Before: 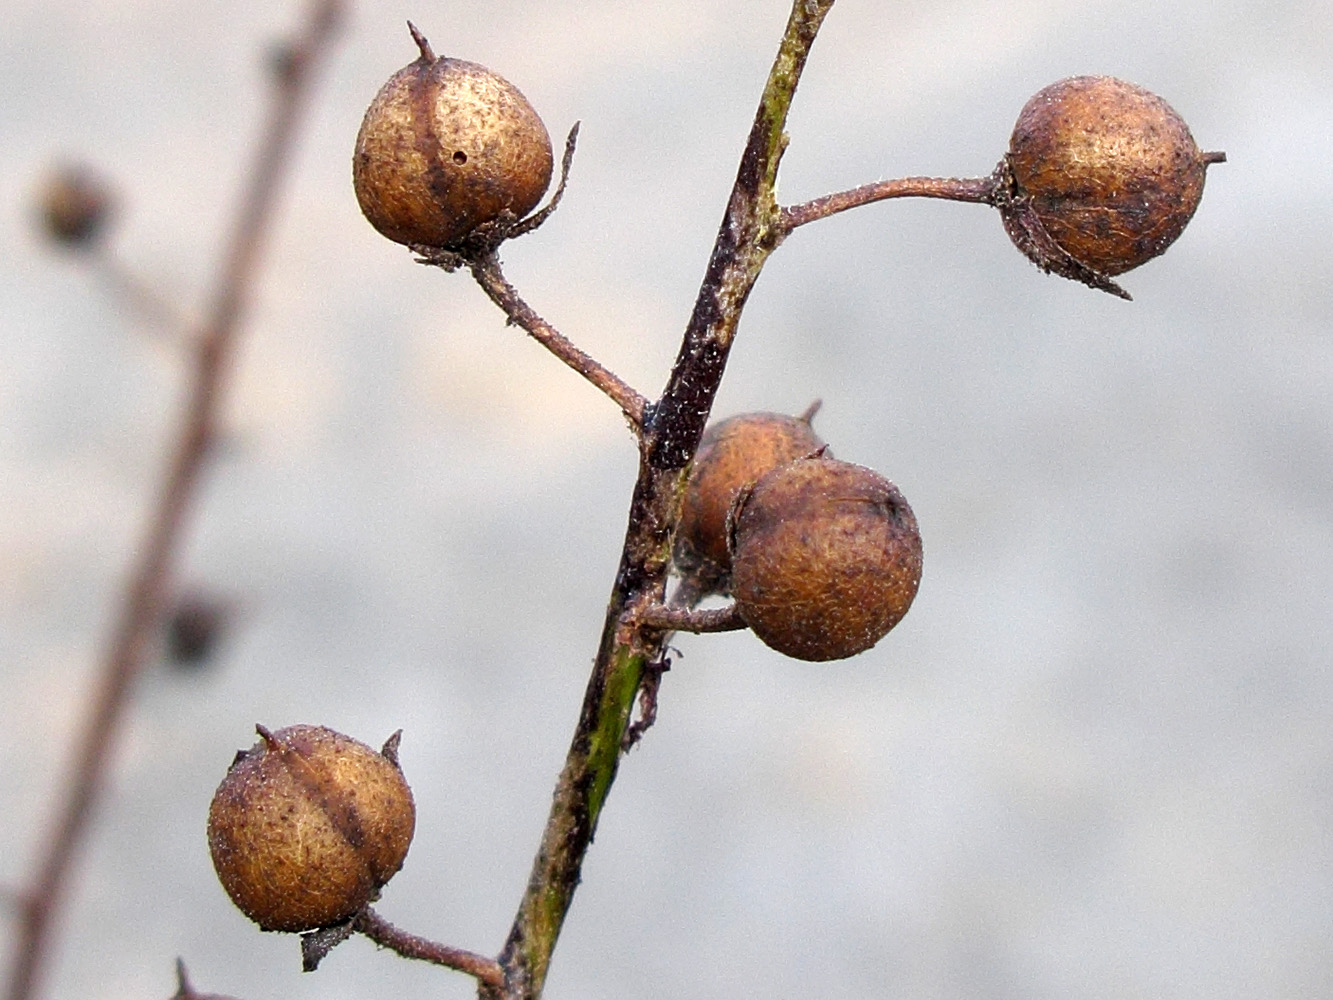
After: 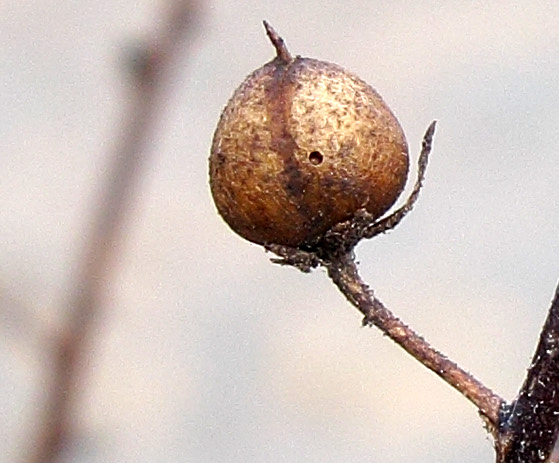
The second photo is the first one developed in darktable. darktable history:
white balance: emerald 1
sharpen: amount 0.2
crop and rotate: left 10.817%, top 0.062%, right 47.194%, bottom 53.626%
